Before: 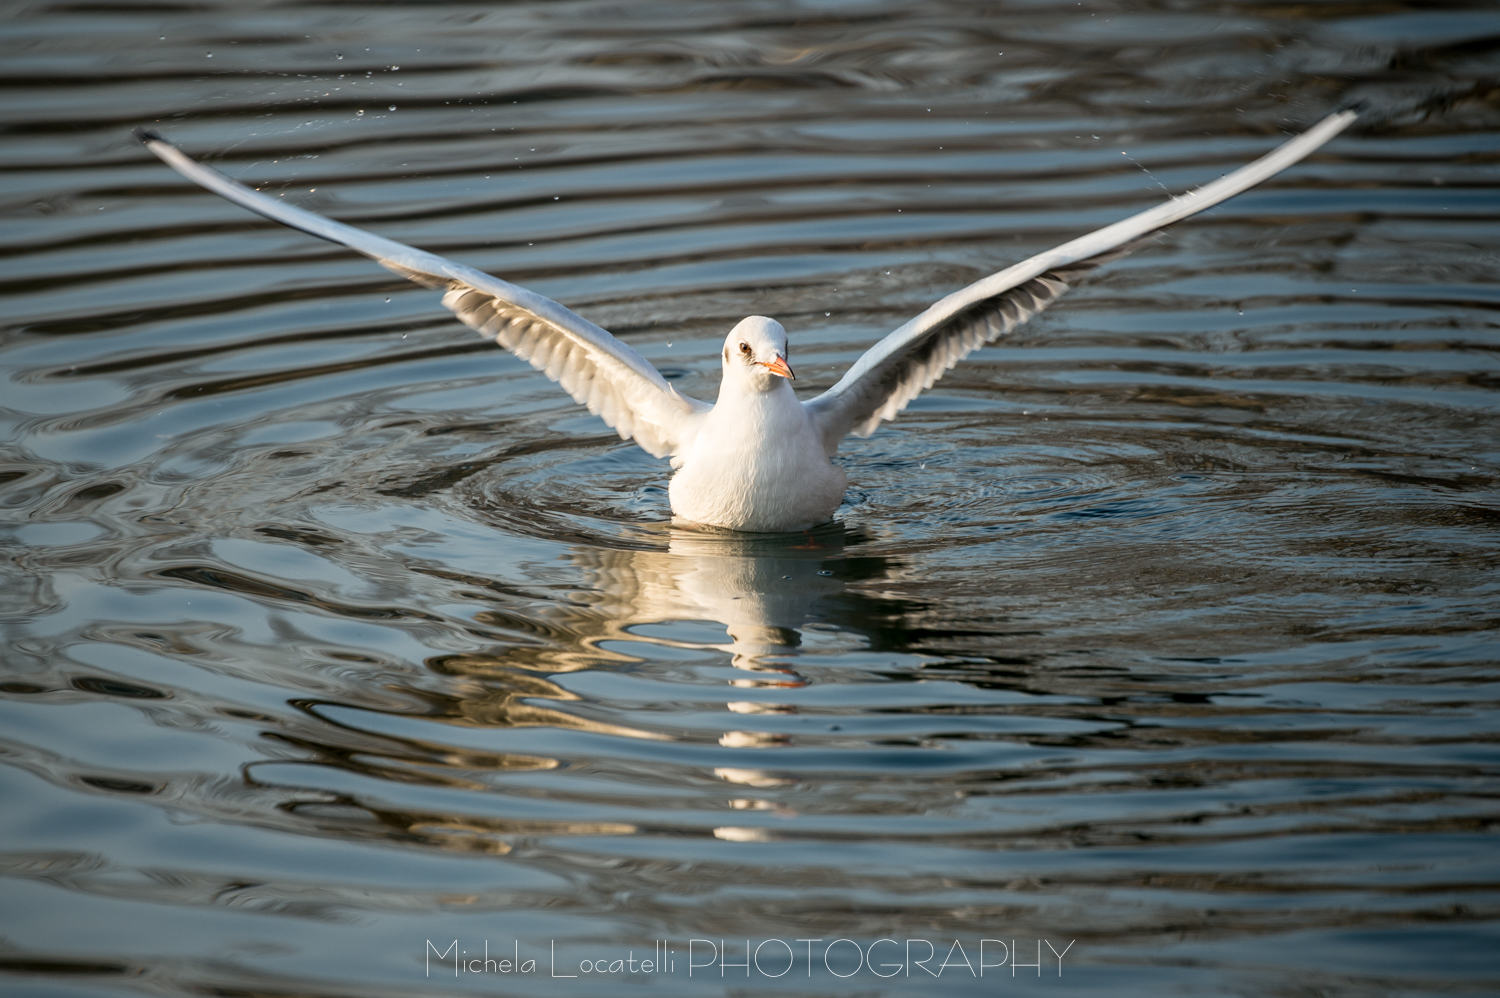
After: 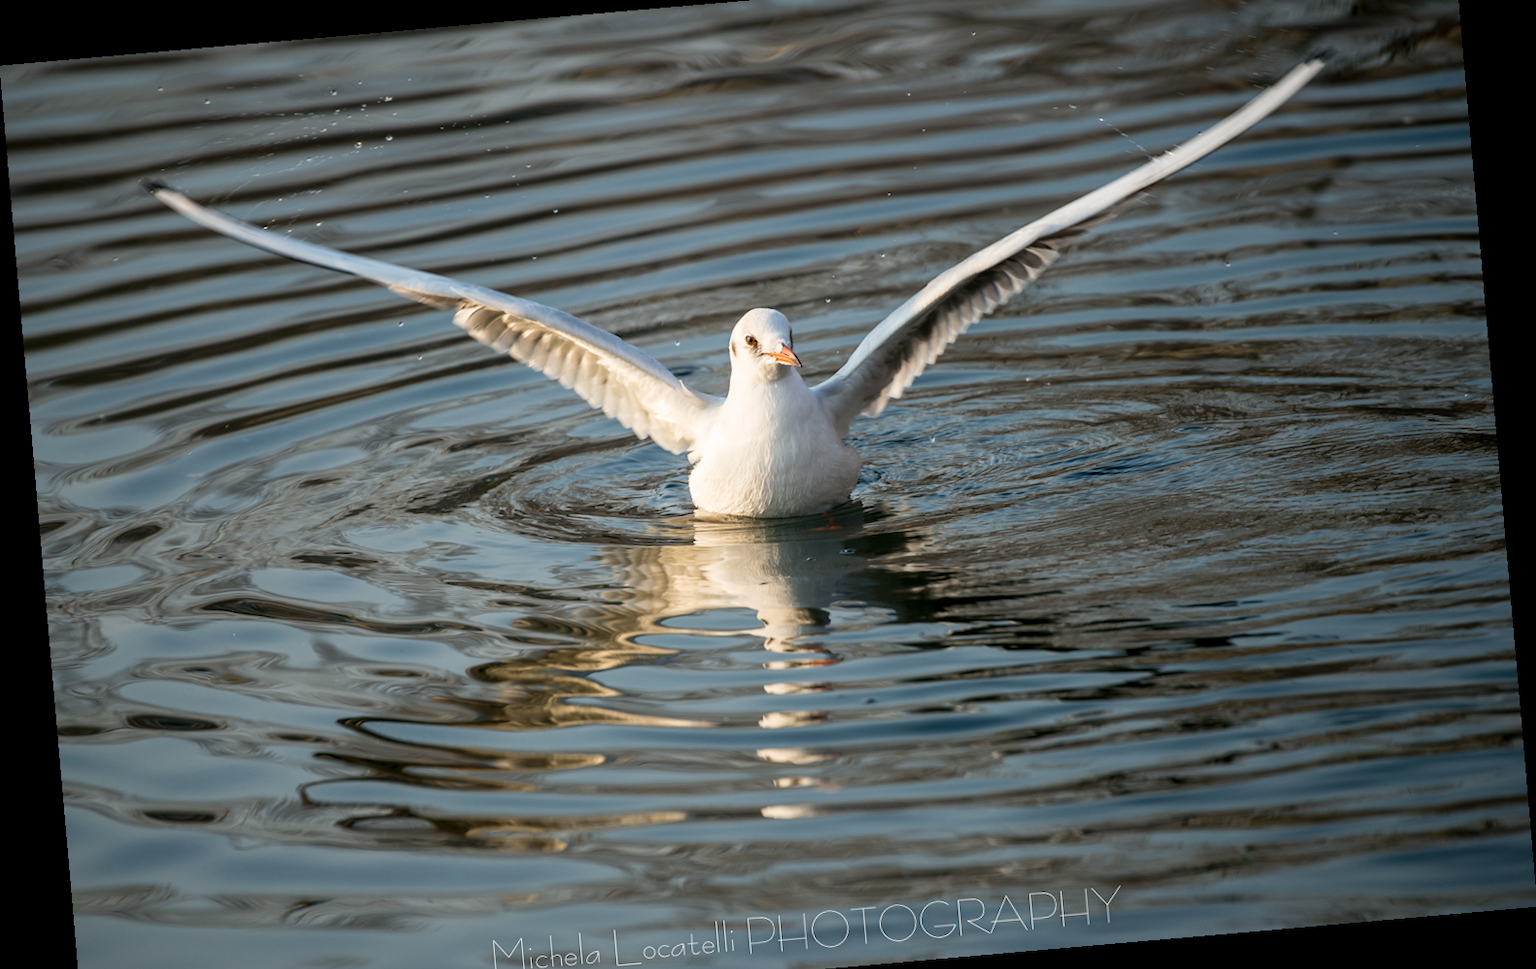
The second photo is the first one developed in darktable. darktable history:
rotate and perspective: rotation -4.98°, automatic cropping off
crop and rotate: top 5.609%, bottom 5.609%
